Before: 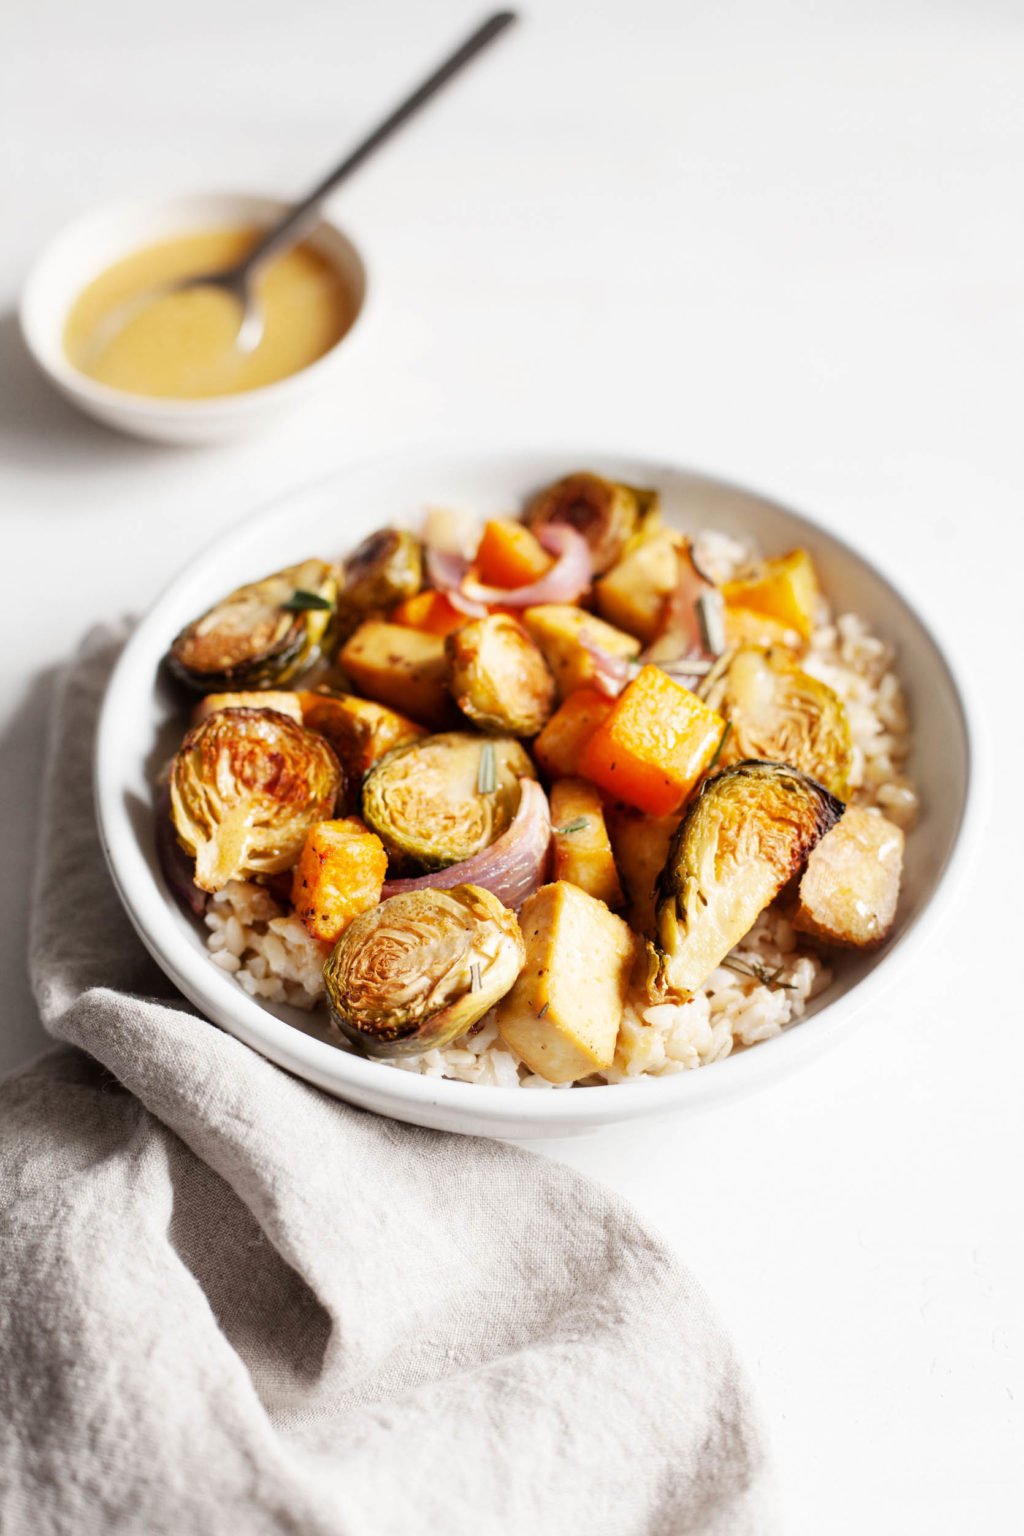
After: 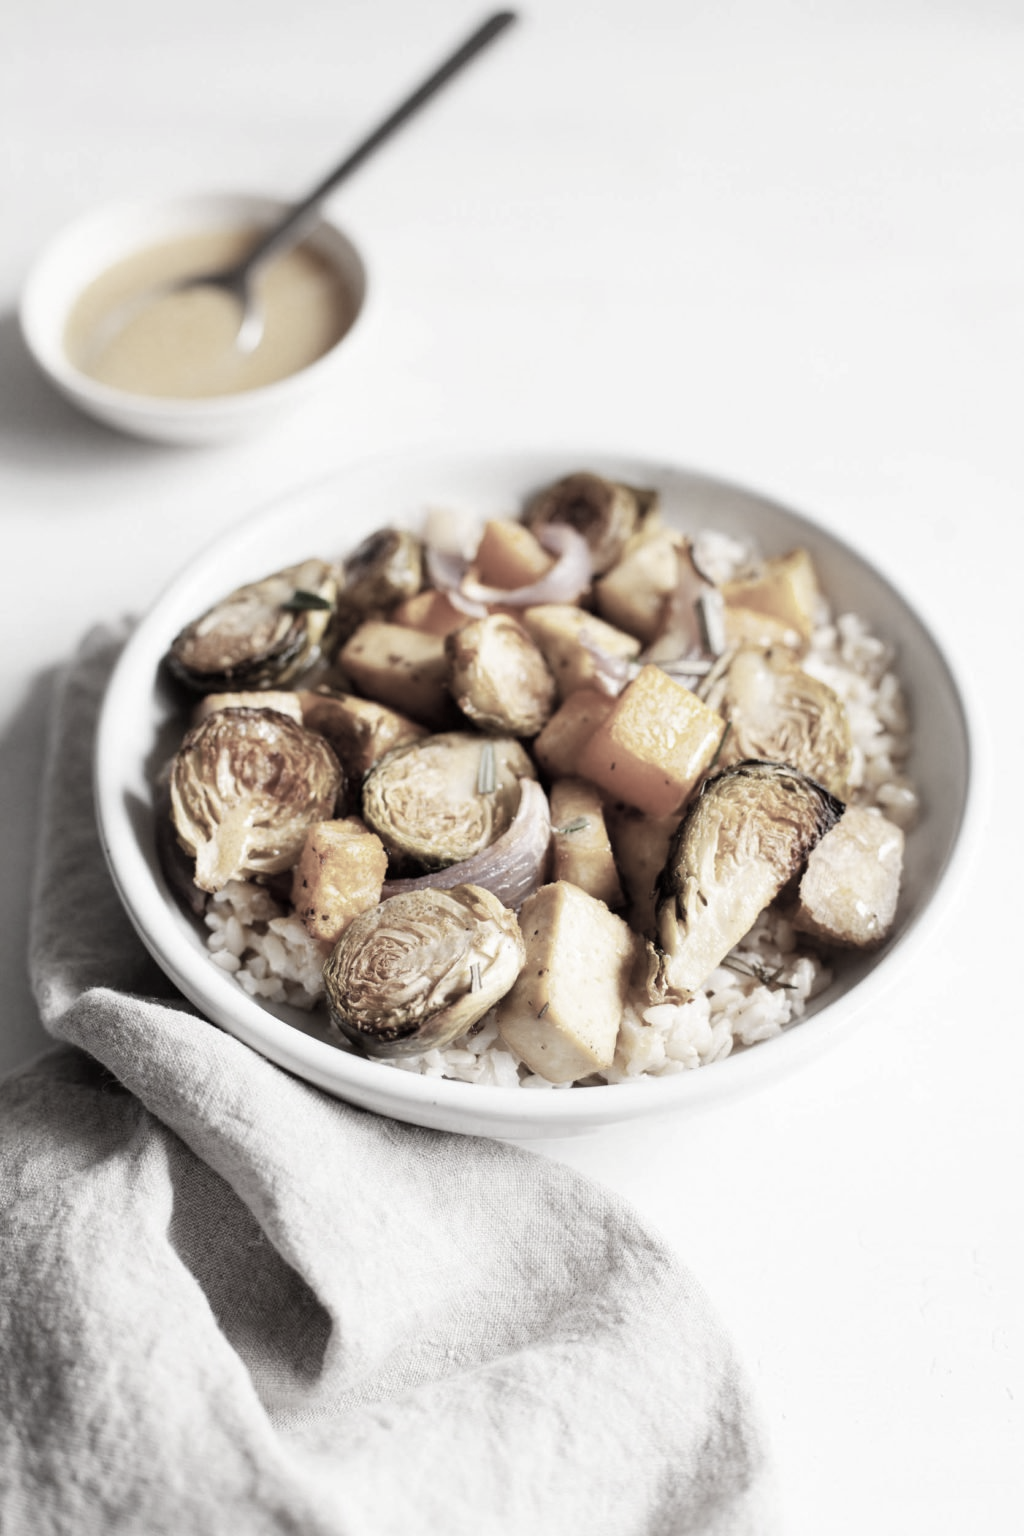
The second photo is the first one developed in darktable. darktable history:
color zones: curves: ch1 [(0.238, 0.163) (0.476, 0.2) (0.733, 0.322) (0.848, 0.134)]
